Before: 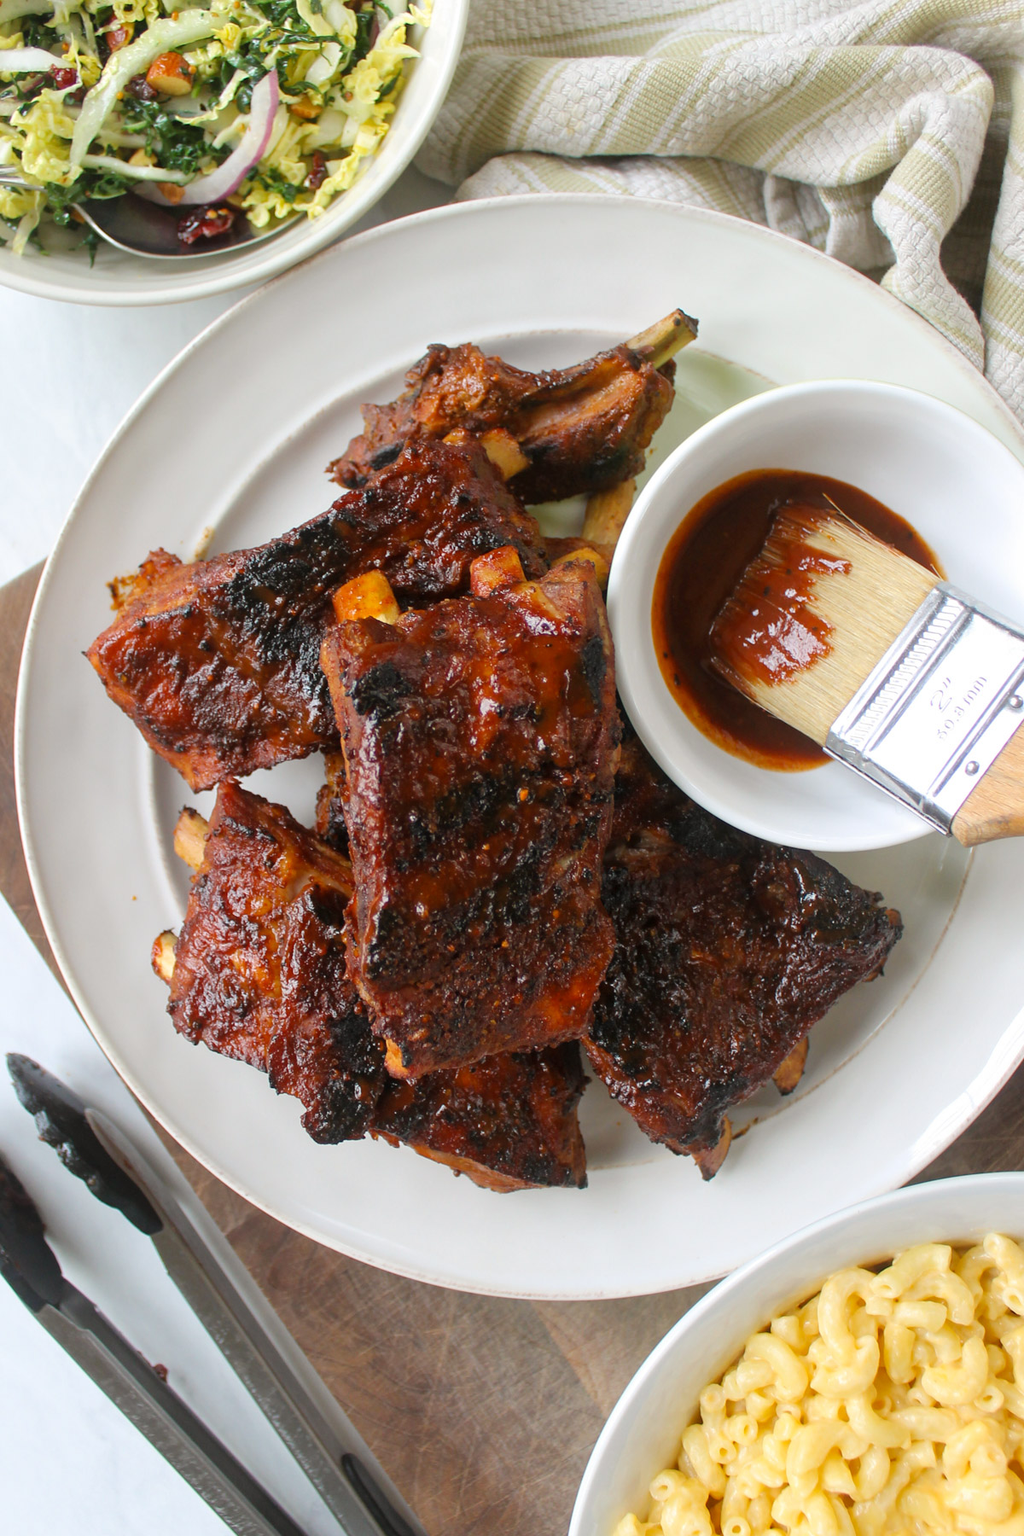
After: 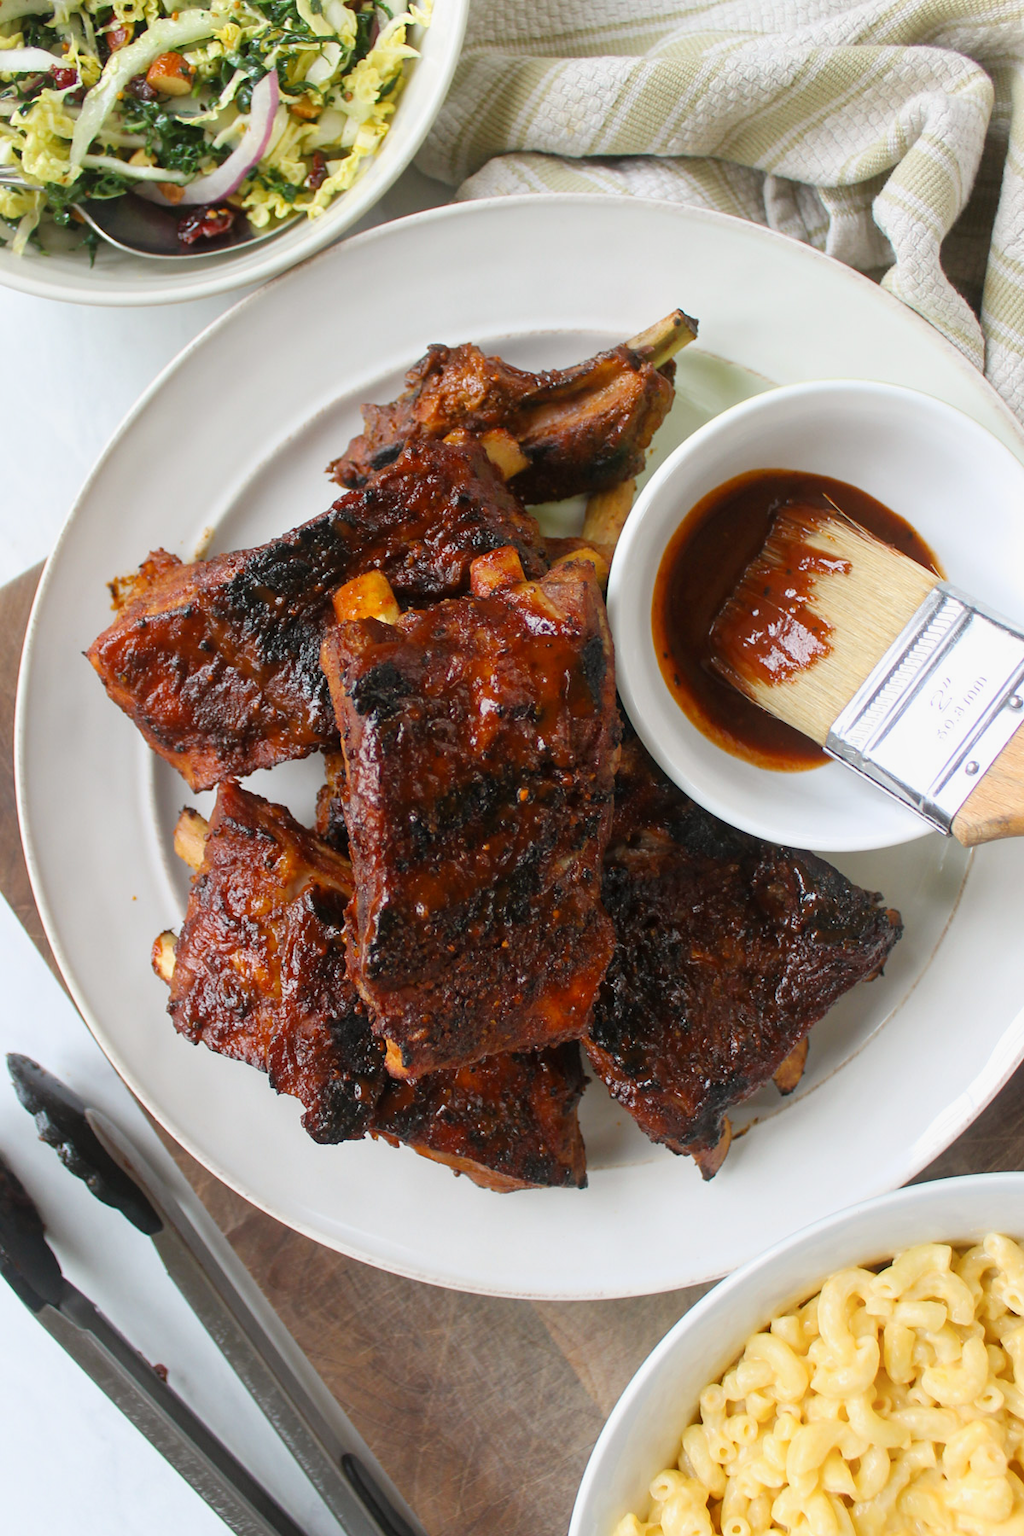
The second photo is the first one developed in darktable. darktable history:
shadows and highlights: shadows -0.559, highlights 38.26
exposure: exposure -0.148 EV, compensate highlight preservation false
